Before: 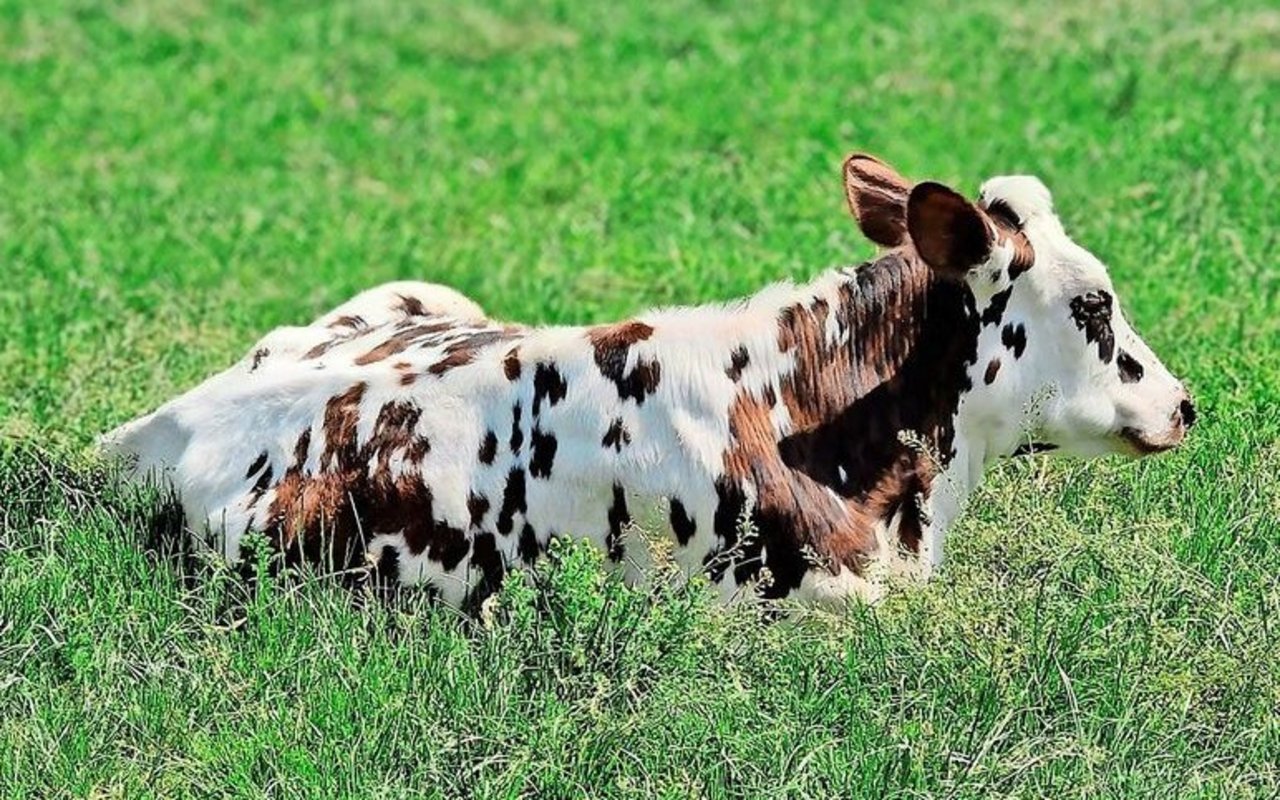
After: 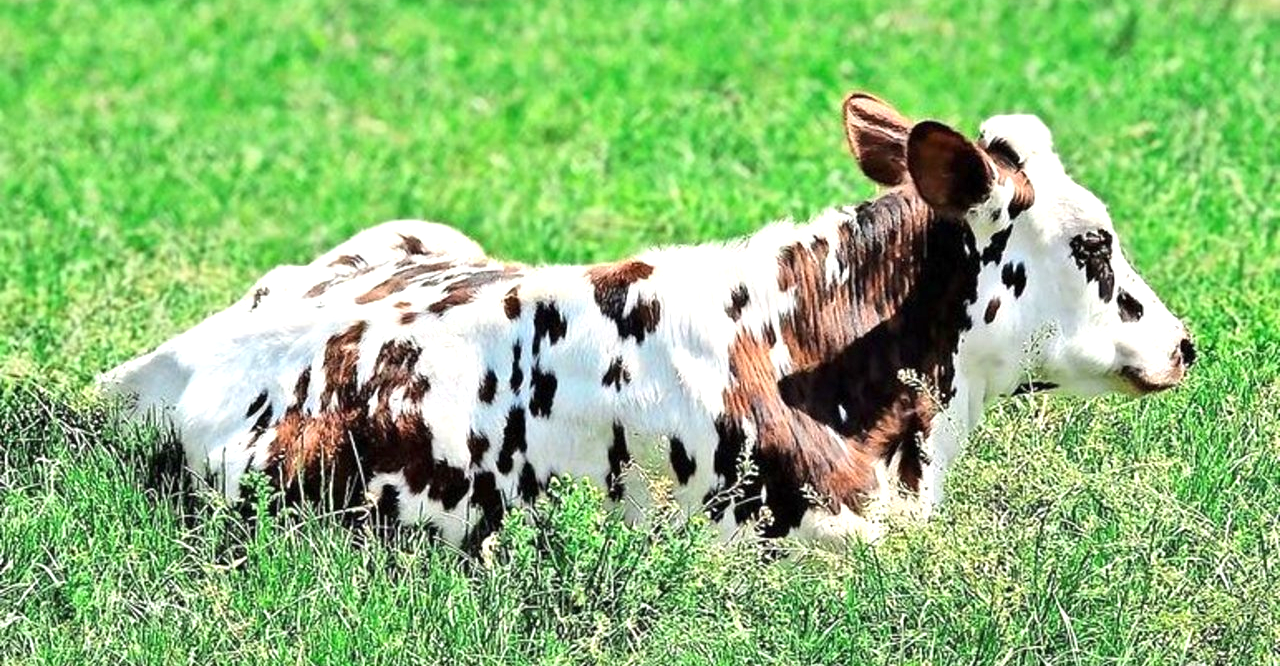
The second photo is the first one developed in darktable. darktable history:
crop: top 7.625%, bottom 8.027%
exposure: exposure 0.64 EV, compensate highlight preservation false
